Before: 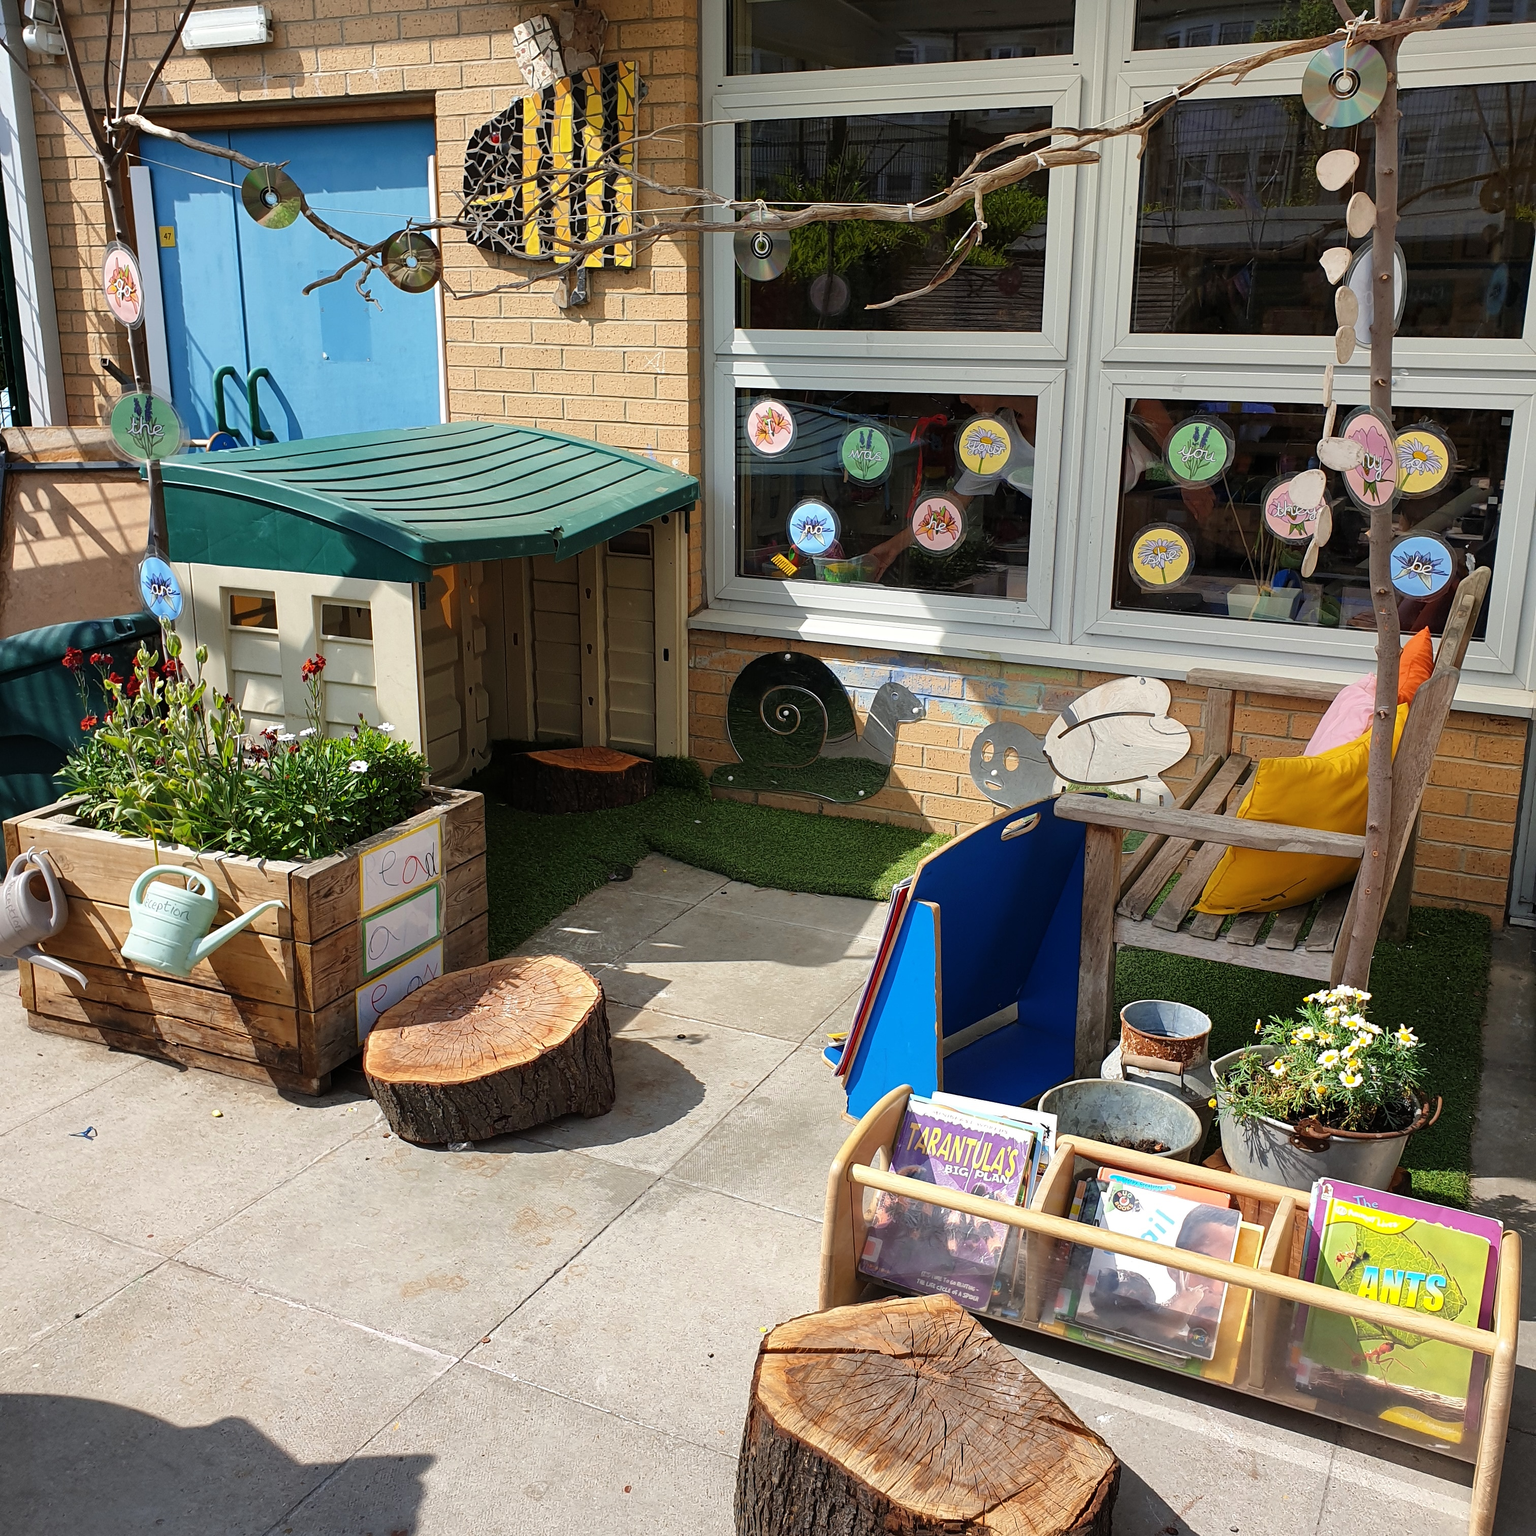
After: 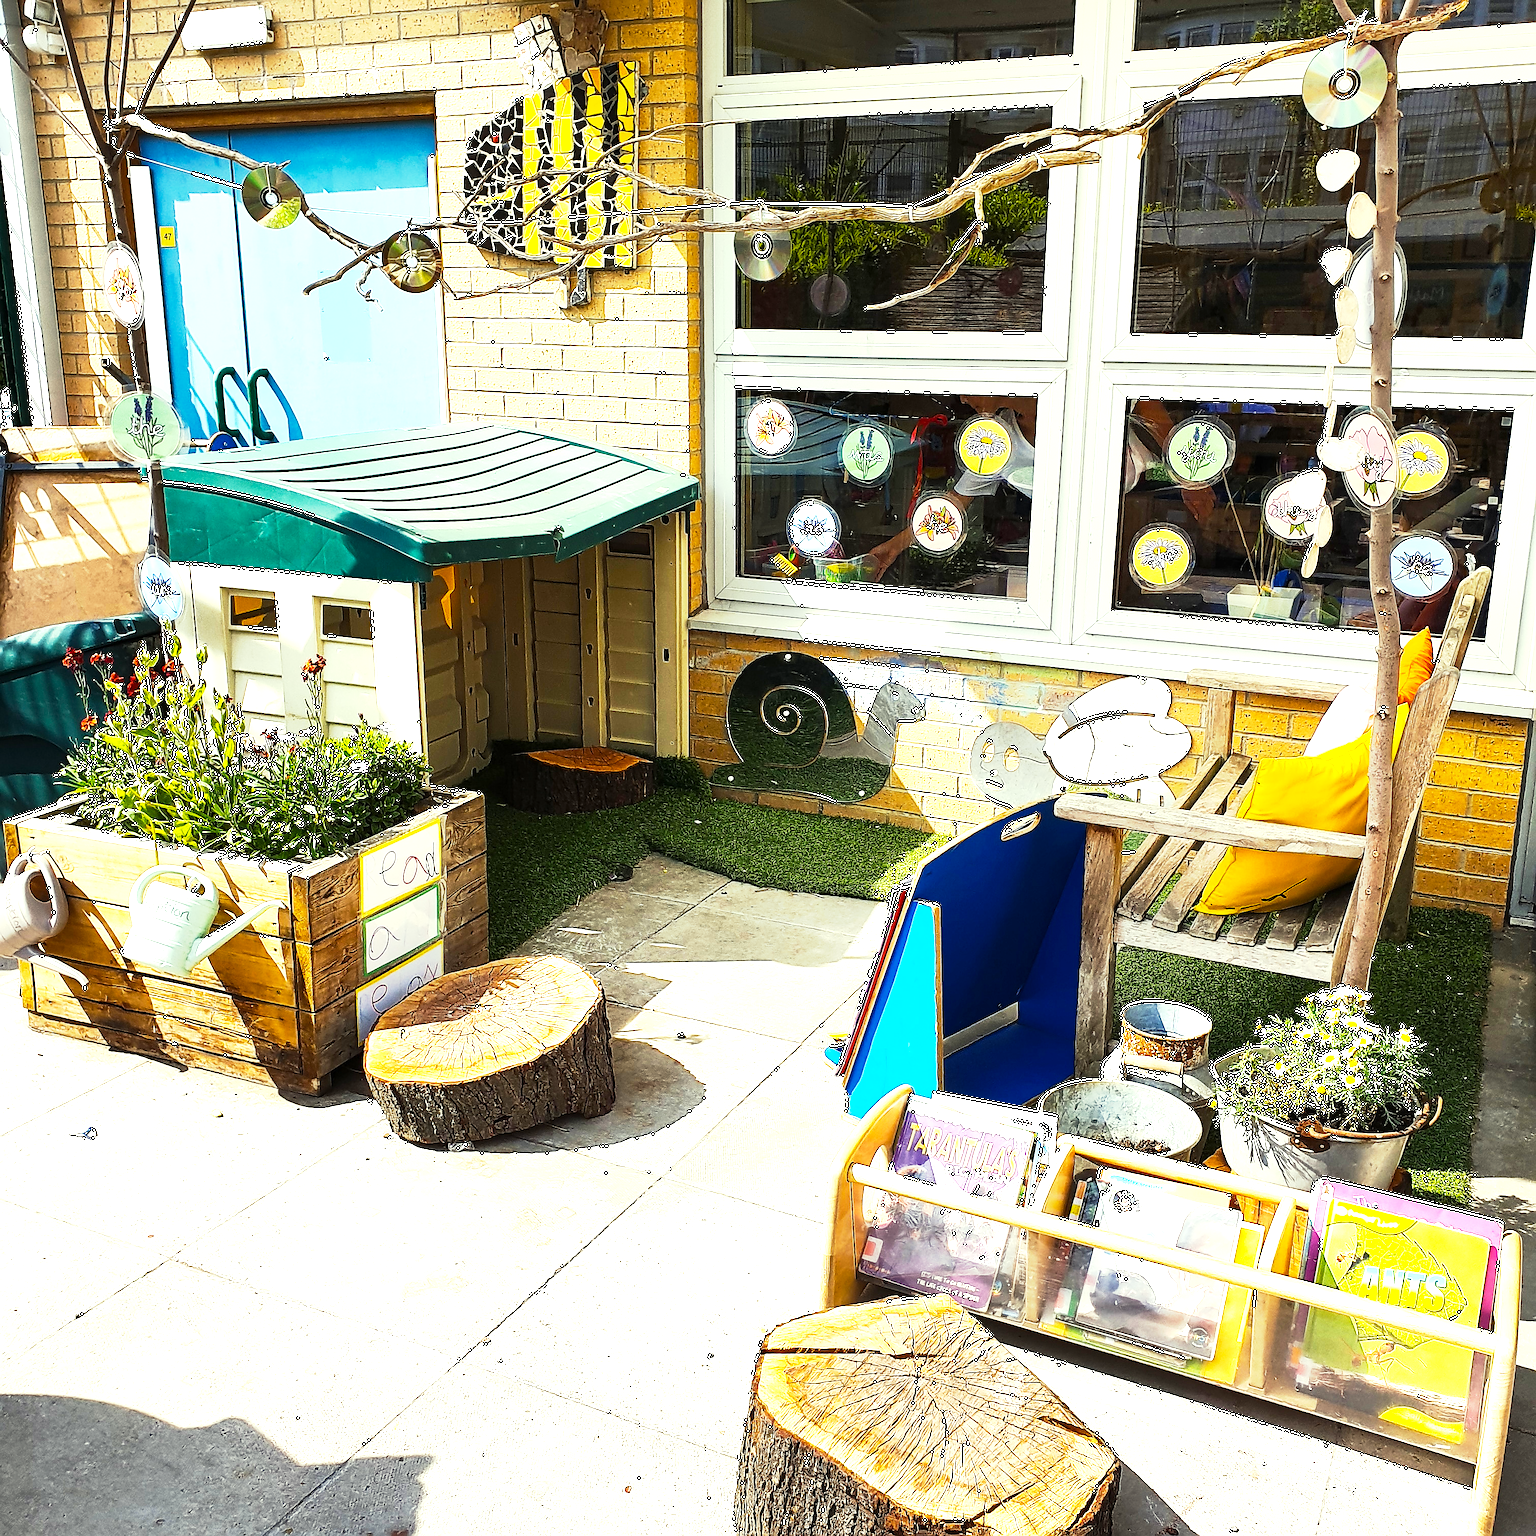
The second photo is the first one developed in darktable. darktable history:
tone equalizer: on, module defaults
sharpen: radius 1.395, amount 1.264, threshold 0.827
color balance rgb: highlights gain › chroma 3.069%, highlights gain › hue 75.79°, perceptual saturation grading › global saturation 39.535%, perceptual brilliance grading › global brilliance 30.295%, perceptual brilliance grading › highlights 50.186%, perceptual brilliance grading › mid-tones 49.058%, perceptual brilliance grading › shadows -21.815%, global vibrance 2.521%
color correction: highlights a* -4.78, highlights b* 5.05, saturation 0.945
base curve: curves: ch0 [(0, 0) (0.088, 0.125) (0.176, 0.251) (0.354, 0.501) (0.613, 0.749) (1, 0.877)], preserve colors none
